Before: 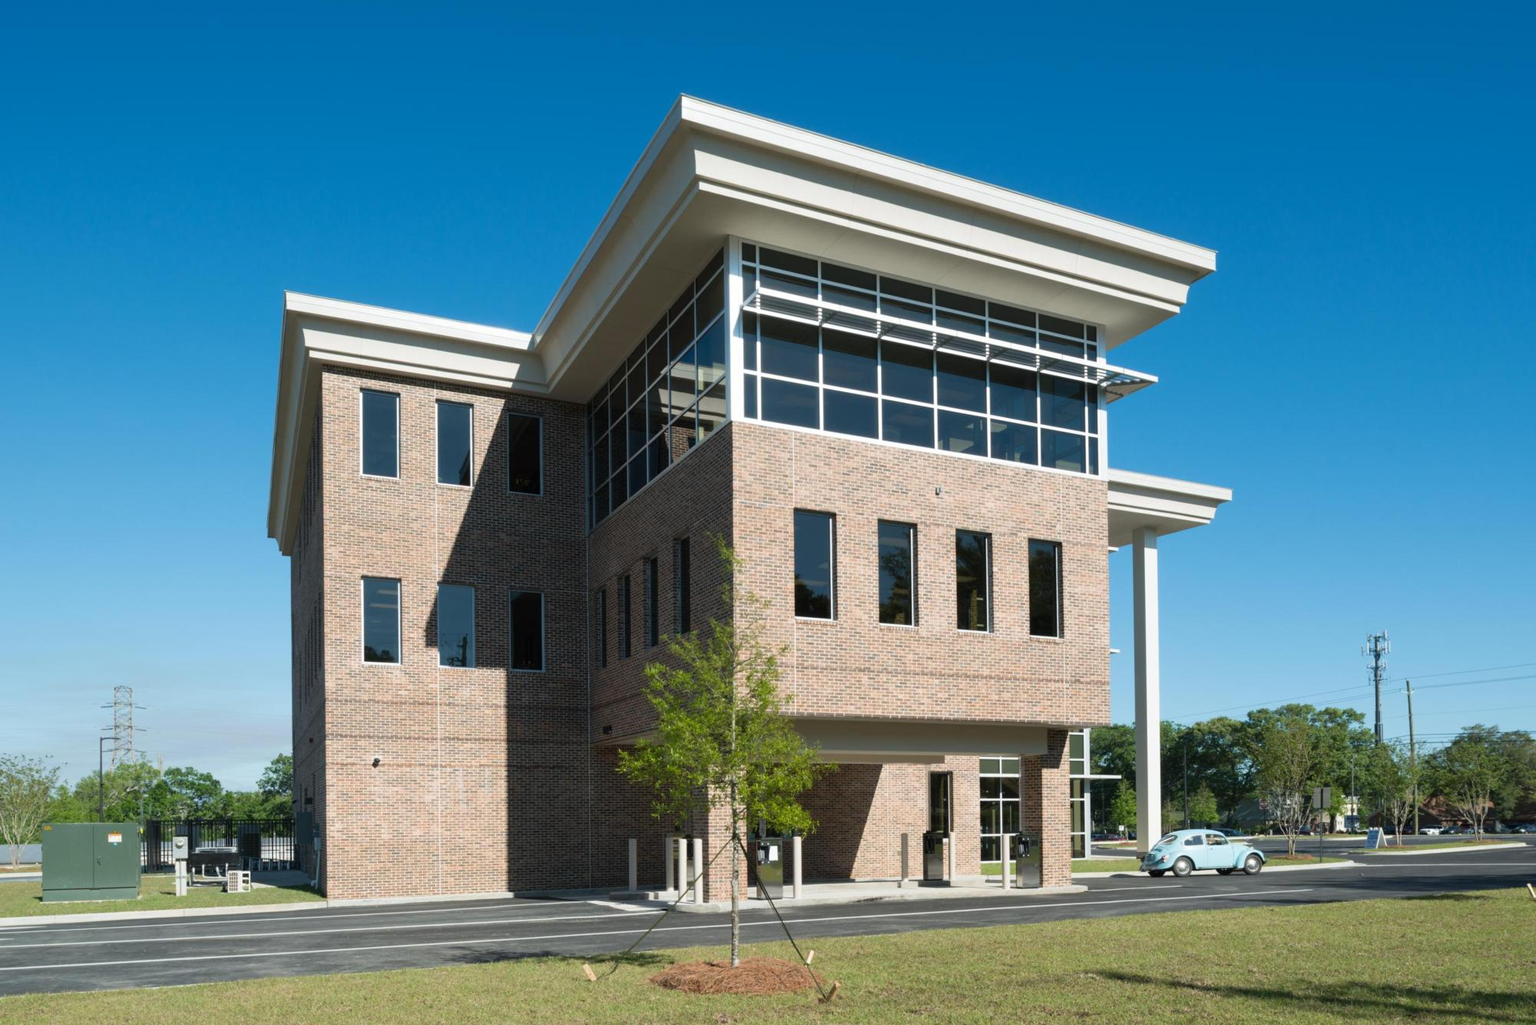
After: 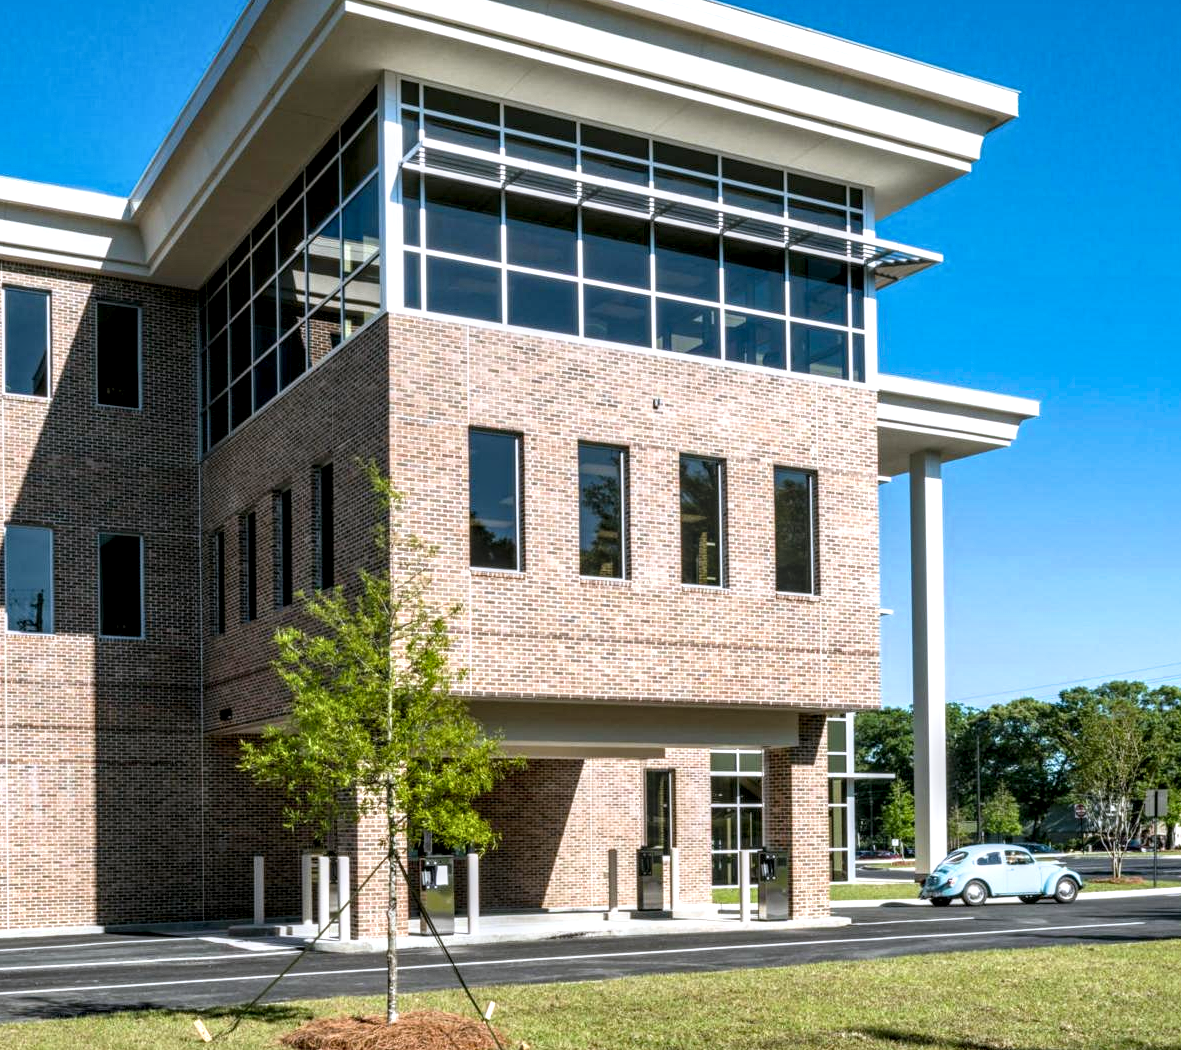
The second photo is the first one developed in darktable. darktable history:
color balance: mode lift, gamma, gain (sRGB), lift [1, 0.99, 1.01, 0.992], gamma [1, 1.037, 0.974, 0.963]
exposure: exposure 0.3 EV, compensate highlight preservation false
crop and rotate: left 28.256%, top 17.734%, right 12.656%, bottom 3.573%
color balance rgb: linear chroma grading › global chroma 3.45%, perceptual saturation grading › global saturation 11.24%, perceptual brilliance grading › global brilliance 3.04%, global vibrance 2.8%
shadows and highlights: shadows 35, highlights -35, soften with gaussian
local contrast: highlights 0%, shadows 0%, detail 182%
filmic rgb: black relative exposure -16 EV, white relative exposure 2.93 EV, hardness 10.04, color science v6 (2022)
white balance: red 0.984, blue 1.059
